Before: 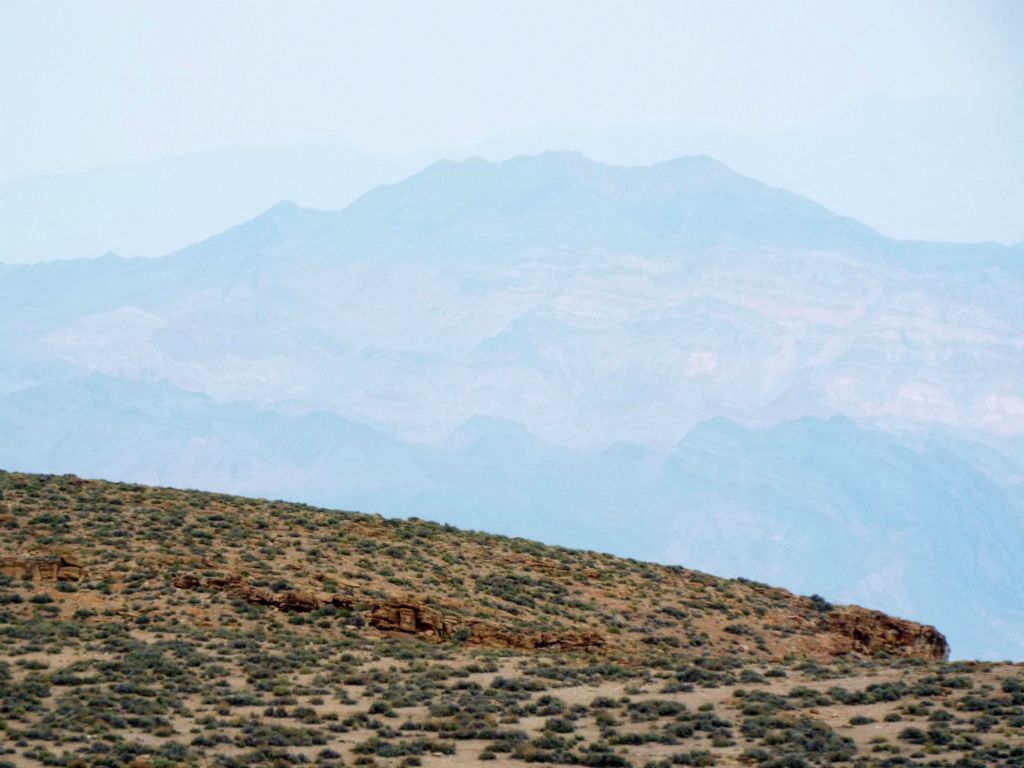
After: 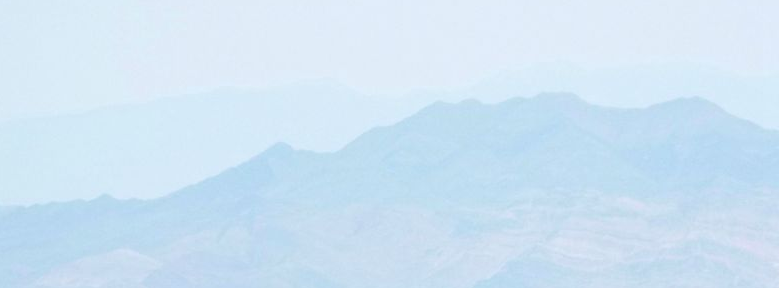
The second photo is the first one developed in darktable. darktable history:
crop: left 0.54%, top 7.631%, right 23.345%, bottom 54.795%
